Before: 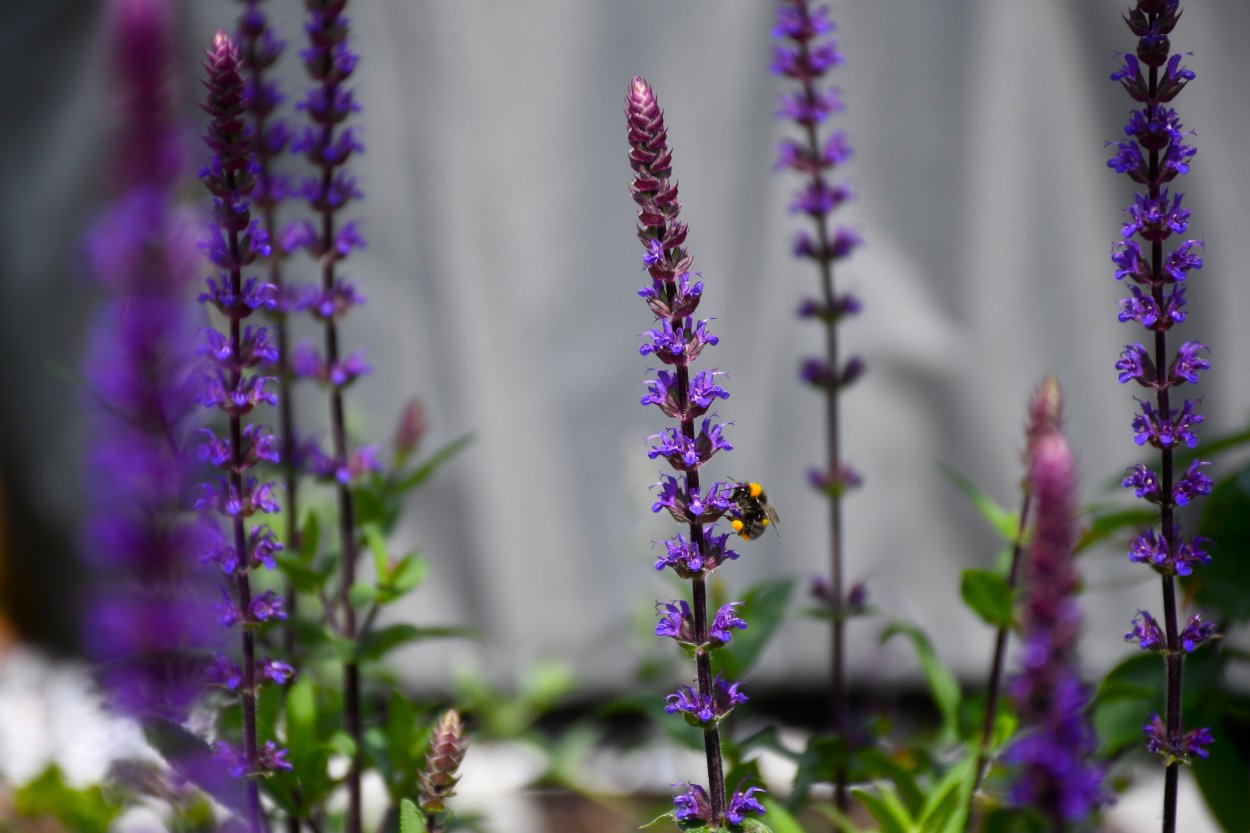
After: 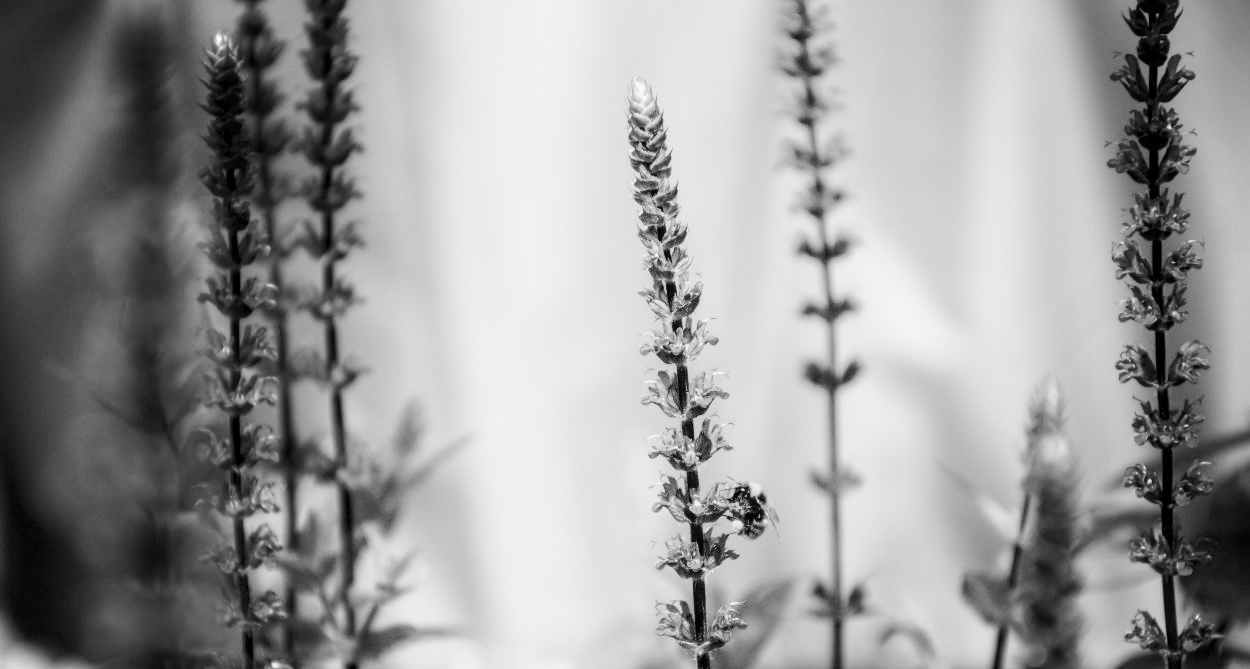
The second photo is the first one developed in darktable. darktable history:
shadows and highlights: shadows -21.3, highlights 100, soften with gaussian
local contrast: on, module defaults
crop: bottom 19.644%
monochrome: a 32, b 64, size 2.3
base curve: curves: ch0 [(0, 0) (0.005, 0.002) (0.15, 0.3) (0.4, 0.7) (0.75, 0.95) (1, 1)], preserve colors none
